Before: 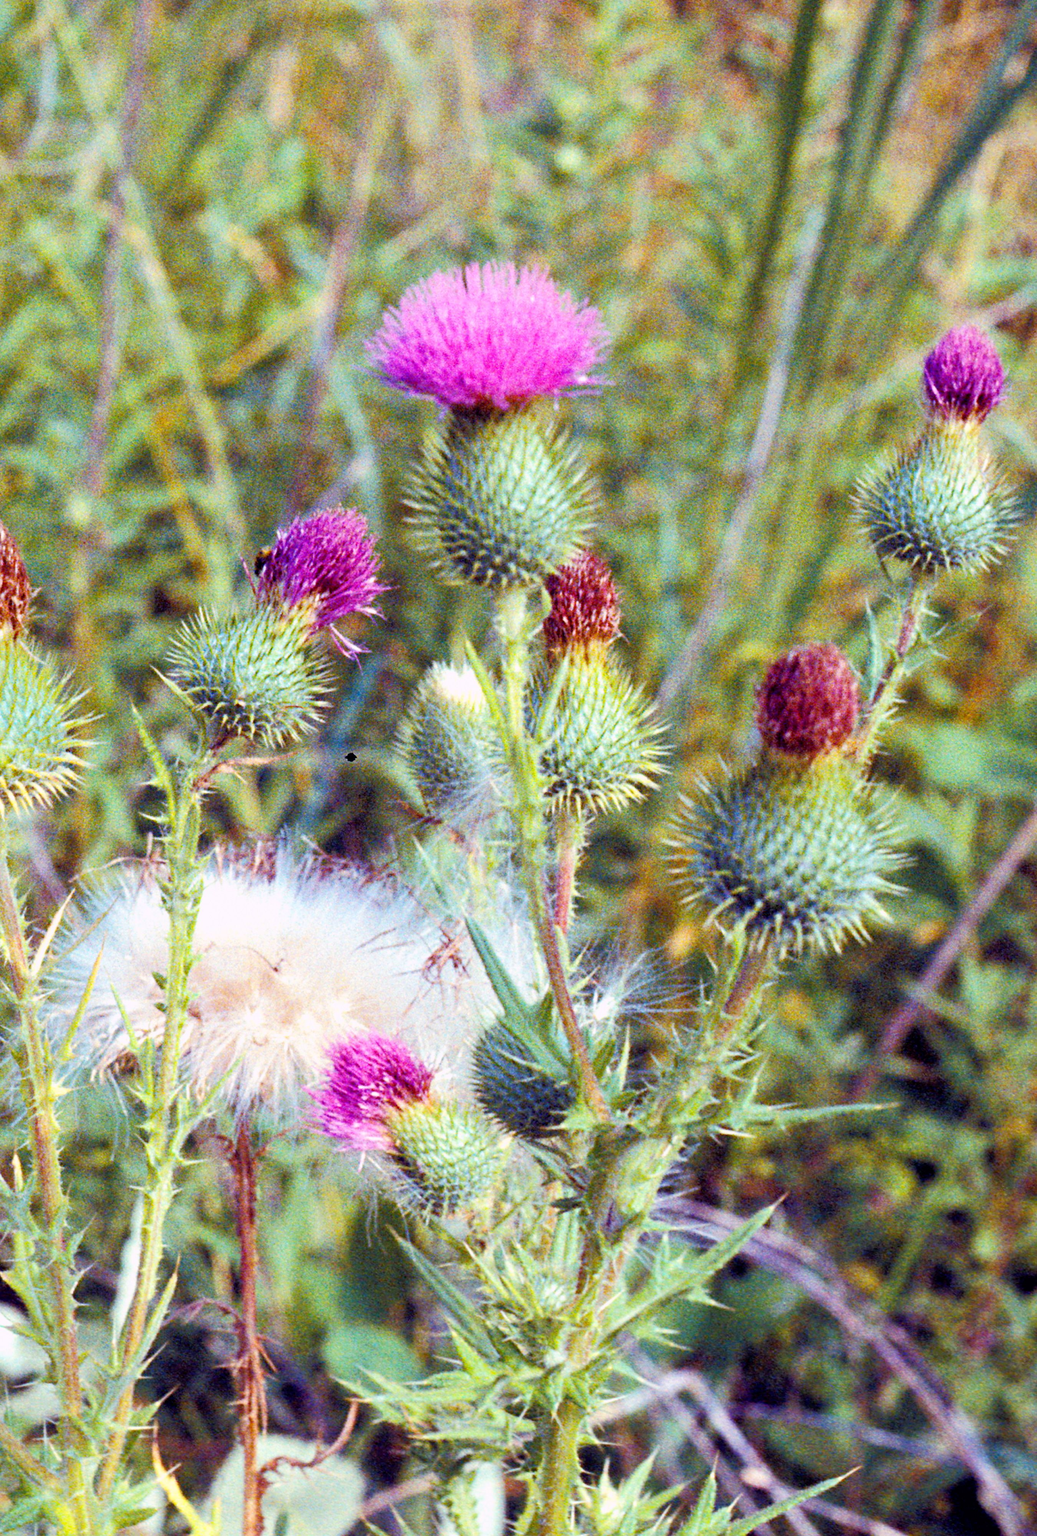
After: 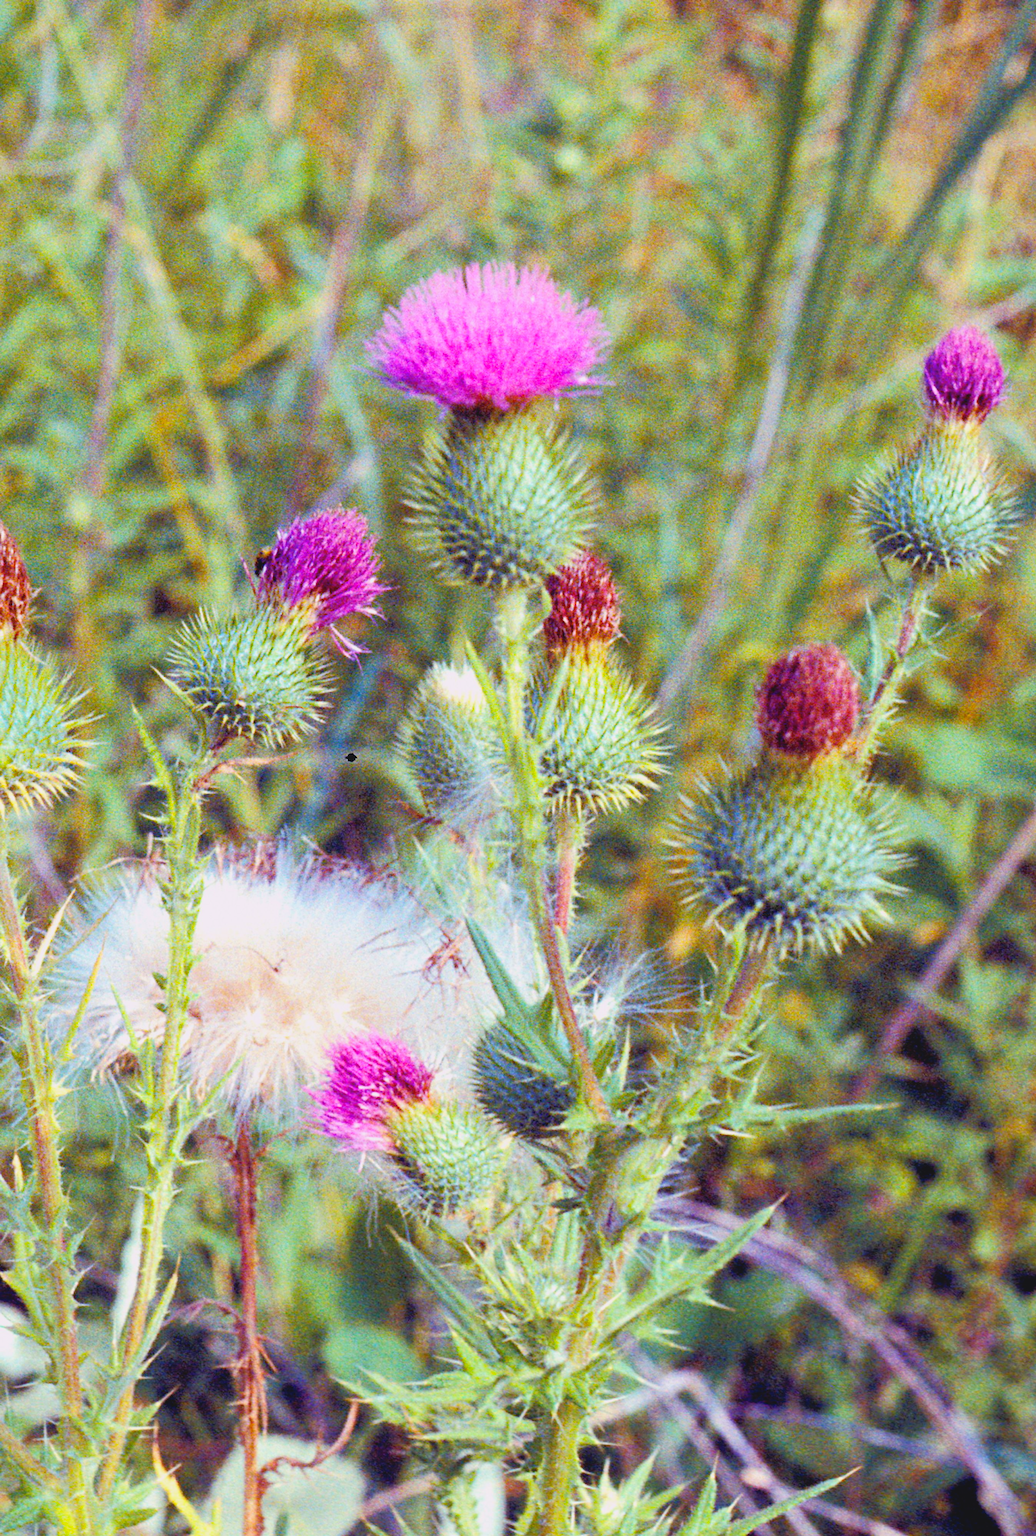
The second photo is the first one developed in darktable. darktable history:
contrast brightness saturation: contrast -0.103, brightness 0.047, saturation 0.075
